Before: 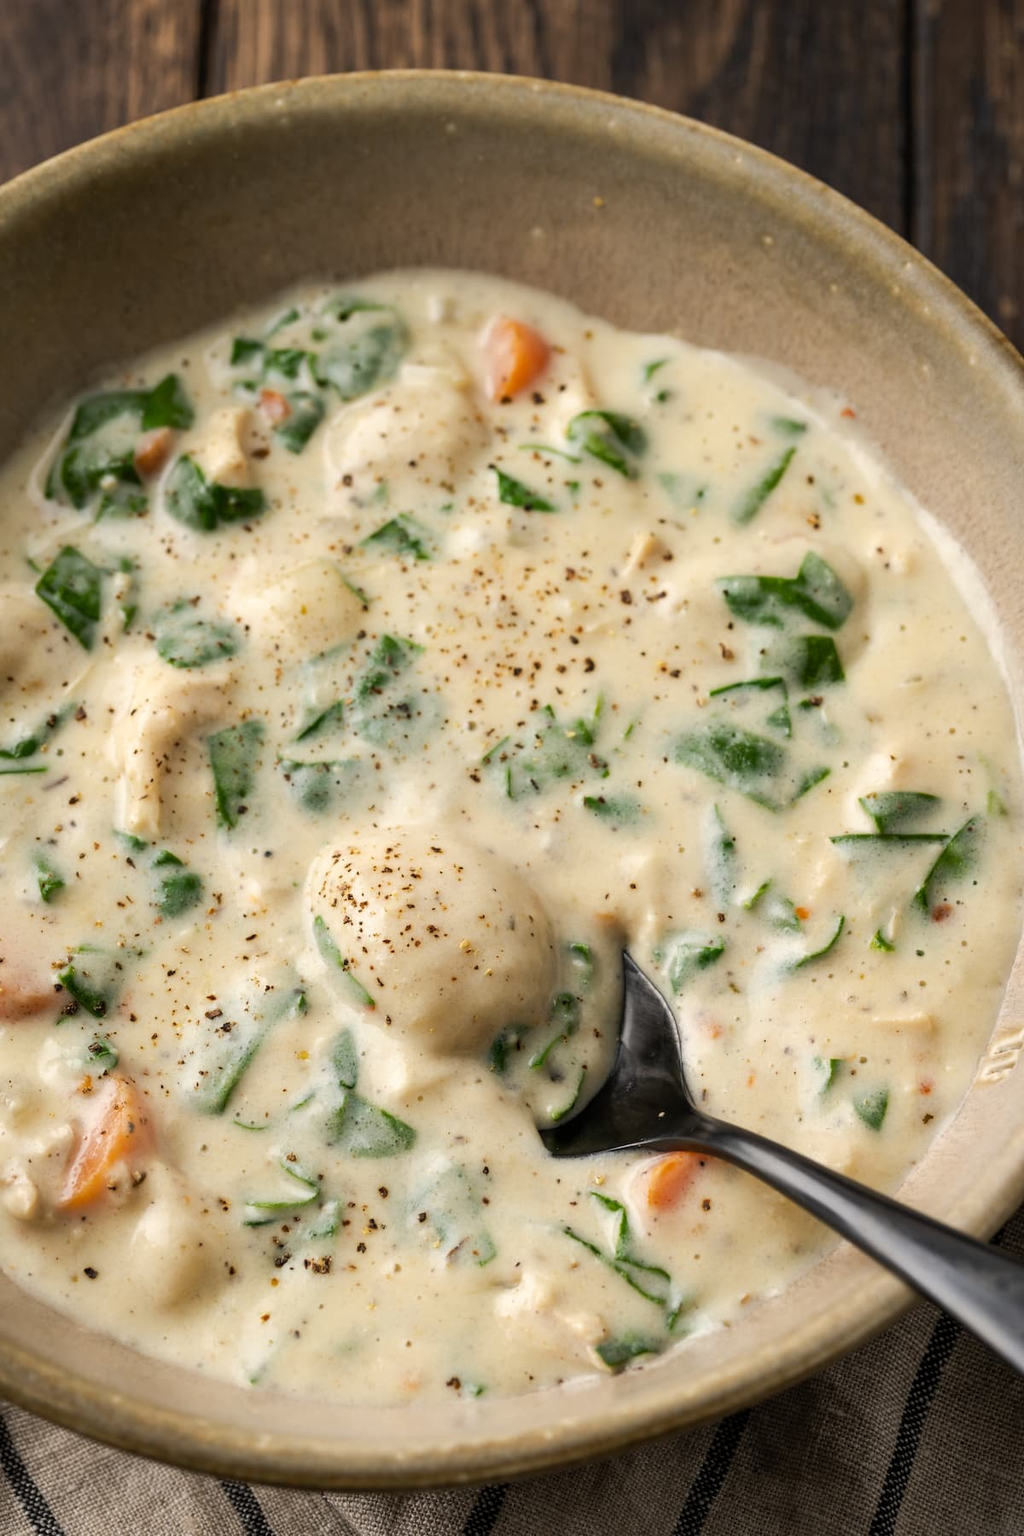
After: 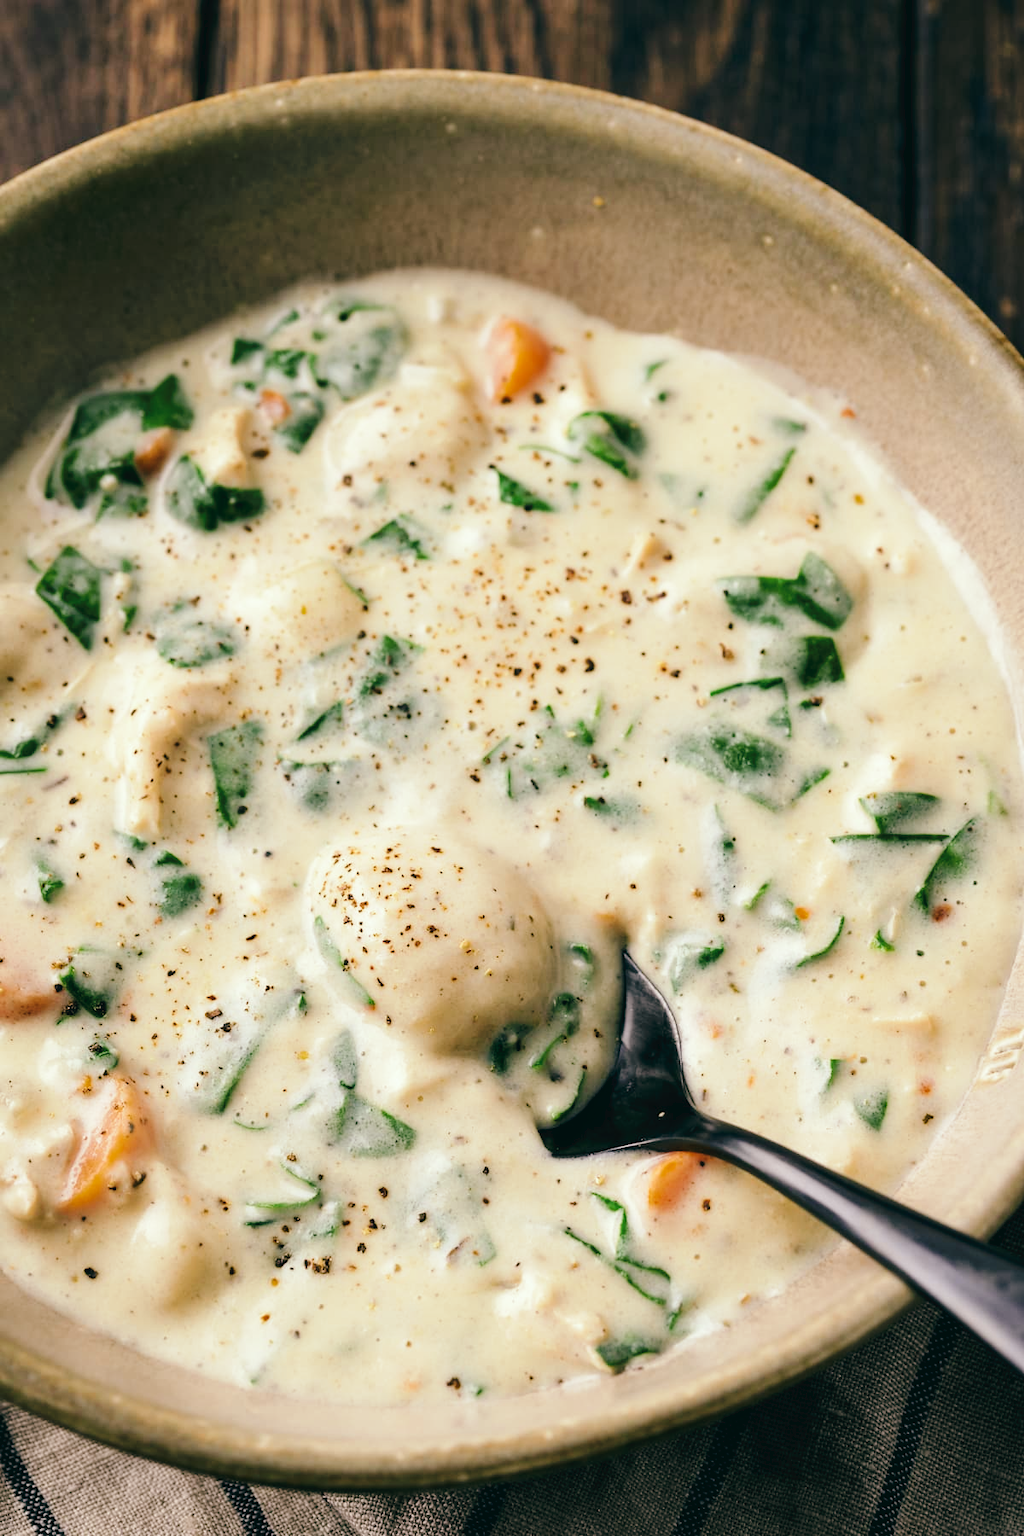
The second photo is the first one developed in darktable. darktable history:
tone curve: curves: ch0 [(0, 0) (0.003, 0.03) (0.011, 0.032) (0.025, 0.035) (0.044, 0.038) (0.069, 0.041) (0.1, 0.058) (0.136, 0.091) (0.177, 0.133) (0.224, 0.181) (0.277, 0.268) (0.335, 0.363) (0.399, 0.461) (0.468, 0.554) (0.543, 0.633) (0.623, 0.709) (0.709, 0.784) (0.801, 0.869) (0.898, 0.938) (1, 1)], preserve colors none
color look up table: target L [98.9, 92.33, 90.75, 87.37, 87.1, 83.26, 75.68, 63.67, 60.29, 45.69, 41.67, 32.81, 19.62, 200.51, 72.87, 68.34, 70.17, 66.17, 53.41, 53.53, 52.8, 48.76, 43.91, 36.49, 27.01, 16.9, 14.41, 77.66, 73.68, 75.89, 73.27, 60.65, 58.23, 49.14, 46.27, 47.8, 43.02, 36.98, 35.25, 27.87, 17.31, 14.6, 4.772, 99.02, 86.27, 59.63, 54.93, 51.13, 27.92], target a [-15.24, -32.21, -28.69, -55.05, -35.7, -21.36, -47.11, -62.61, -22.05, -37.54, -9.354, -23.09, -19.72, 0, 27.79, 30.11, 4.075, 18.52, 56.01, 62.29, 22.18, 72.48, 22.9, 47.24, 26.27, 25.61, -5.782, 9.973, 37.07, 20.66, 40.91, 68.99, 68.02, 28.26, 23.52, 40.86, 61.97, 11.61, 54.06, 35.21, 16.93, 34.05, -13.71, -10.69, -23.45, 4.407, -6.981, -19.61, -5.848], target b [22.86, 37.76, 2.007, 30.56, 17.99, 8.462, 43.94, 38.92, 5.164, 30.8, 20.53, 19.8, 7.508, 0, 23.43, 56.69, 60.08, 36.89, 20.13, 52.38, 19.57, 34.87, 38.44, 26.46, 32.53, 5.544, 6.766, -5.824, -17.97, -32.42, -36.64, -37.15, -58.53, -9.156, -79.28, -36.37, -10.23, -56.31, -77.65, -8.547, -32.35, -45.35, -6.877, -3.032, -13.33, -54.05, -5.938, -32.95, -15.59], num patches 49
